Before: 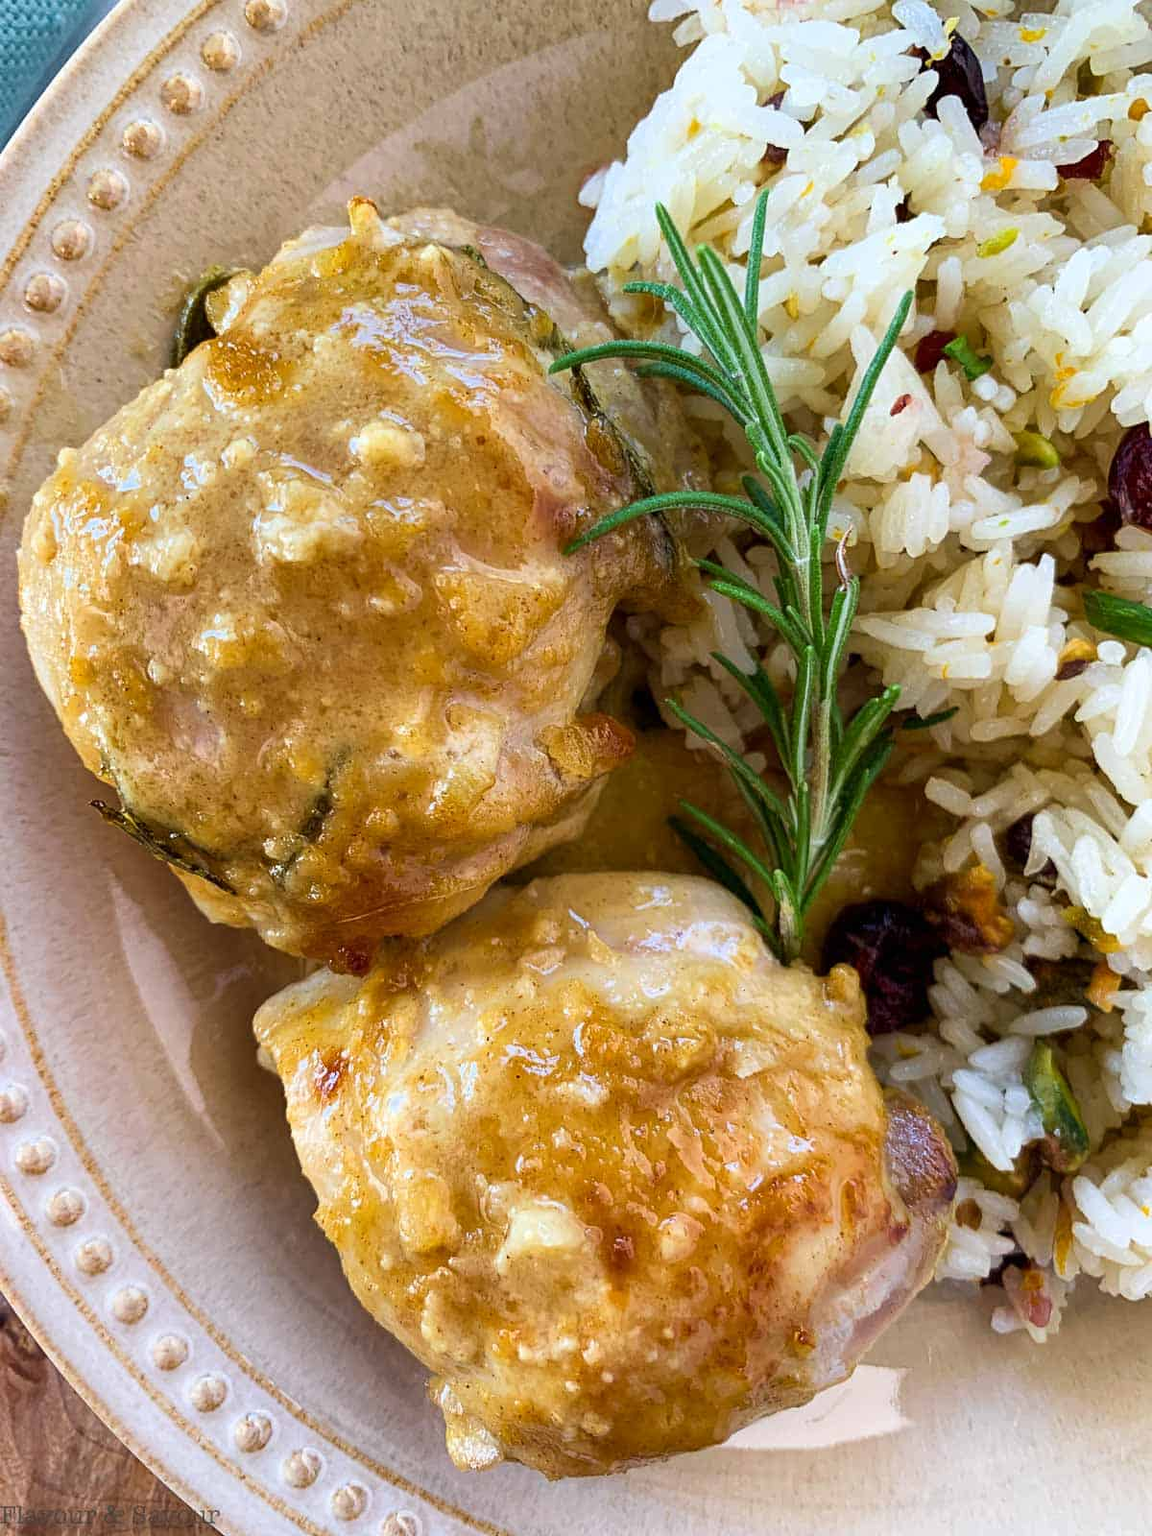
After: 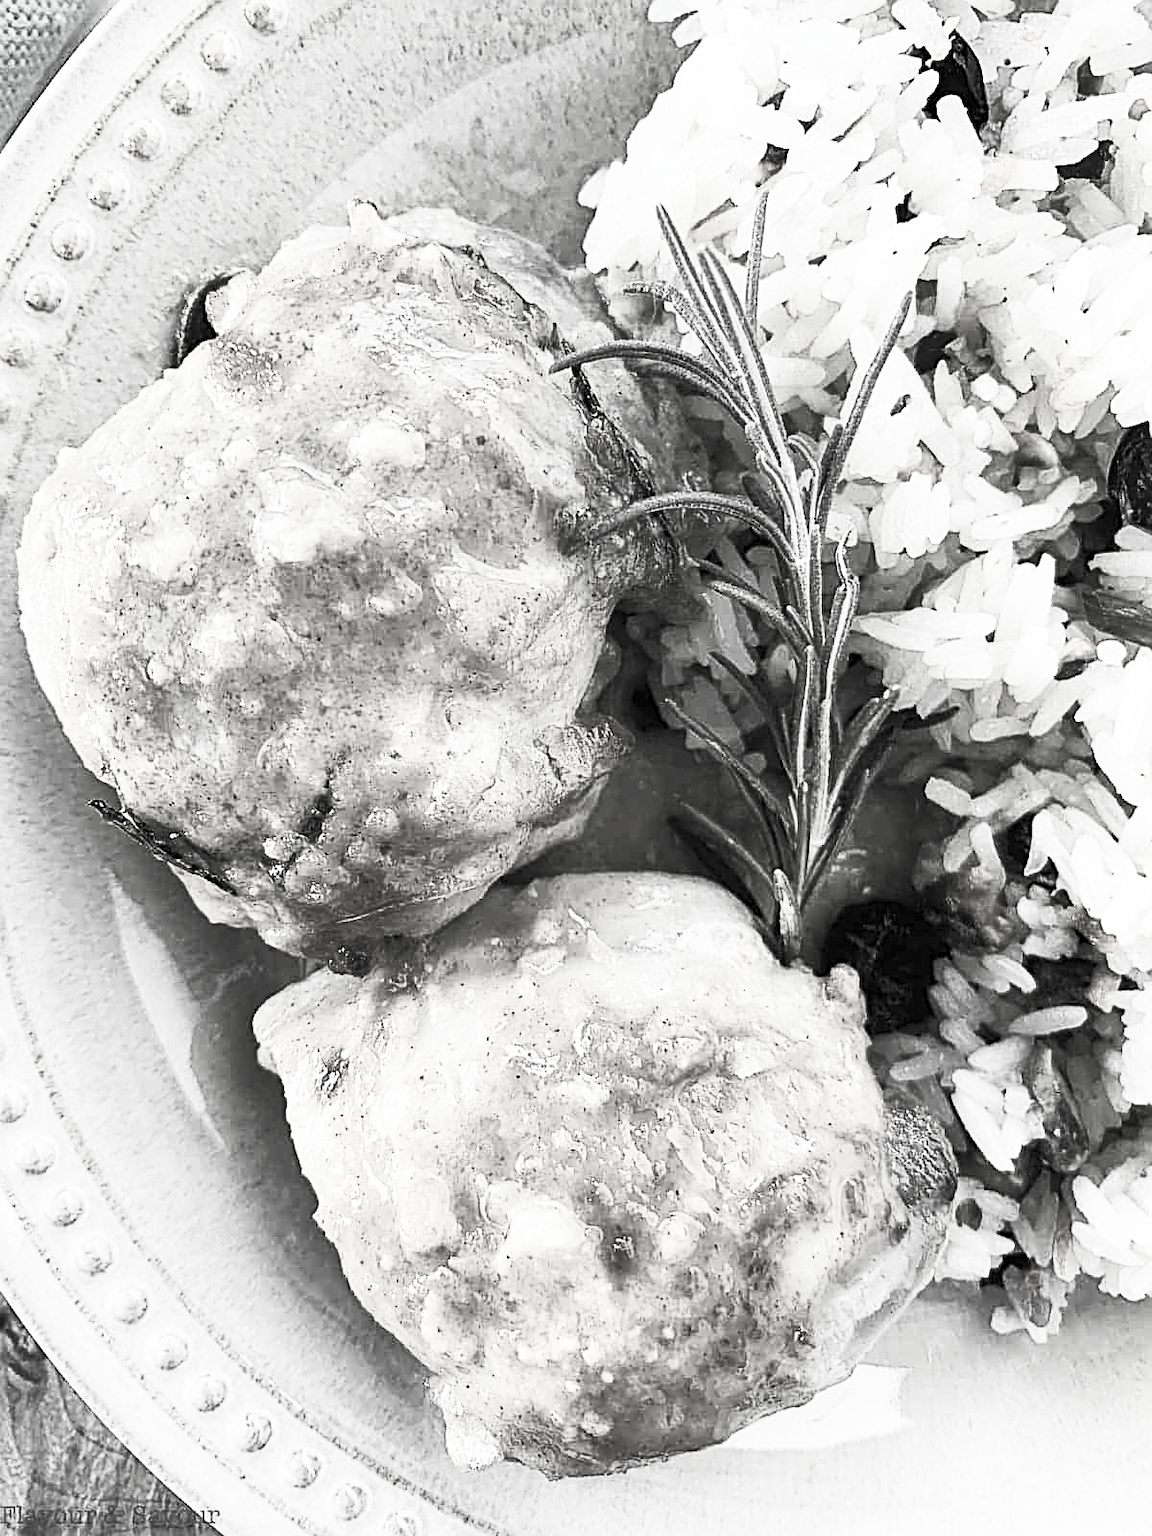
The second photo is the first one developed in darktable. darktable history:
sharpen: radius 2.55, amount 0.651
contrast brightness saturation: contrast 0.516, brightness 0.45, saturation -0.987
